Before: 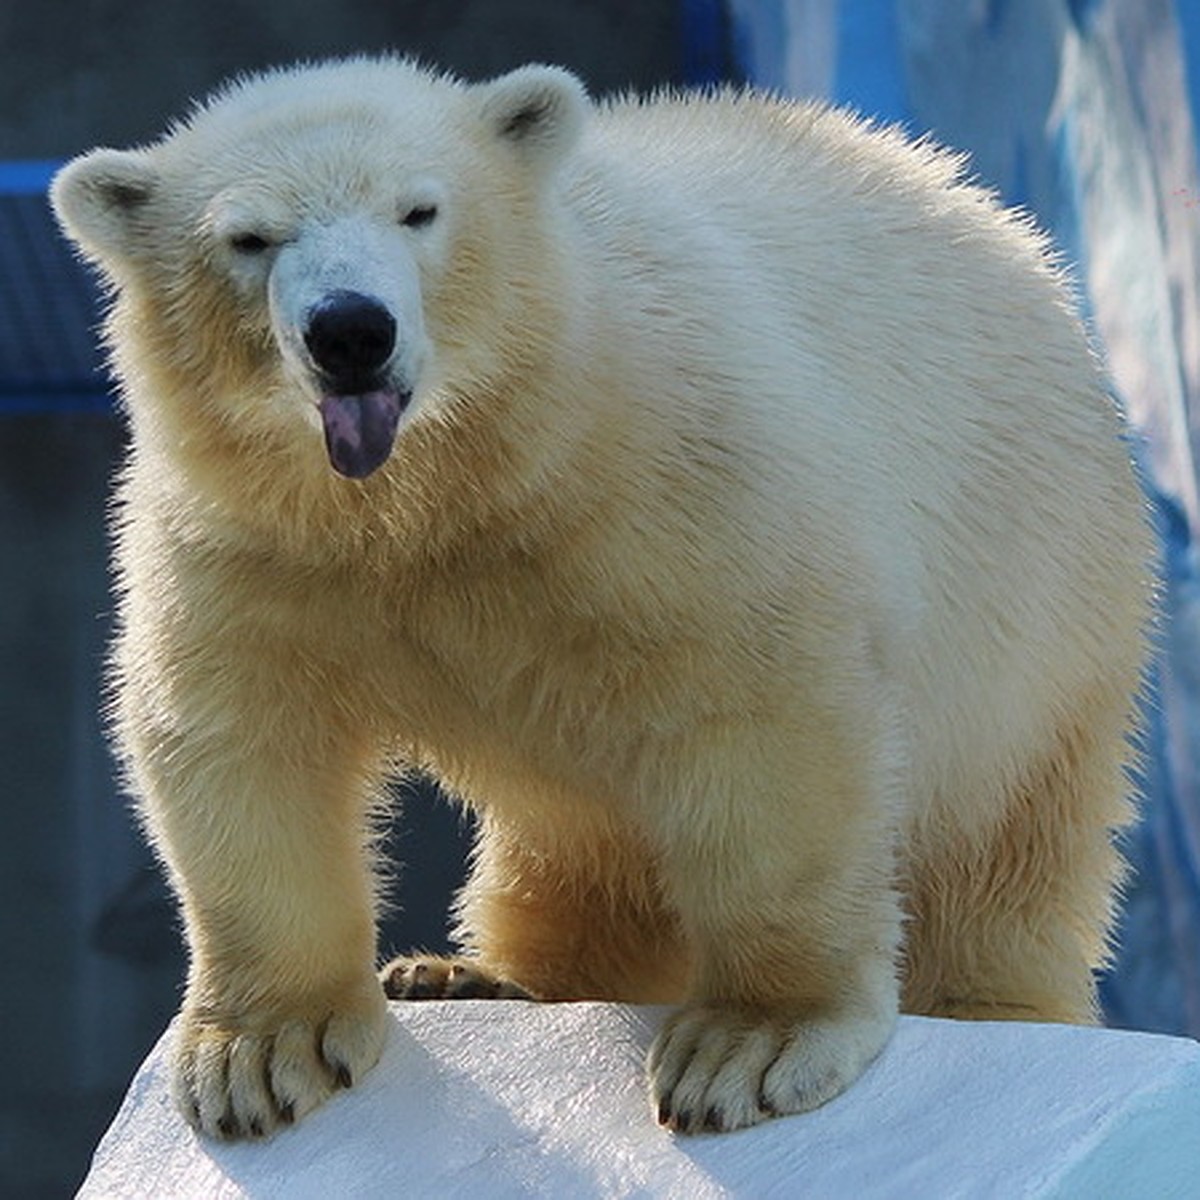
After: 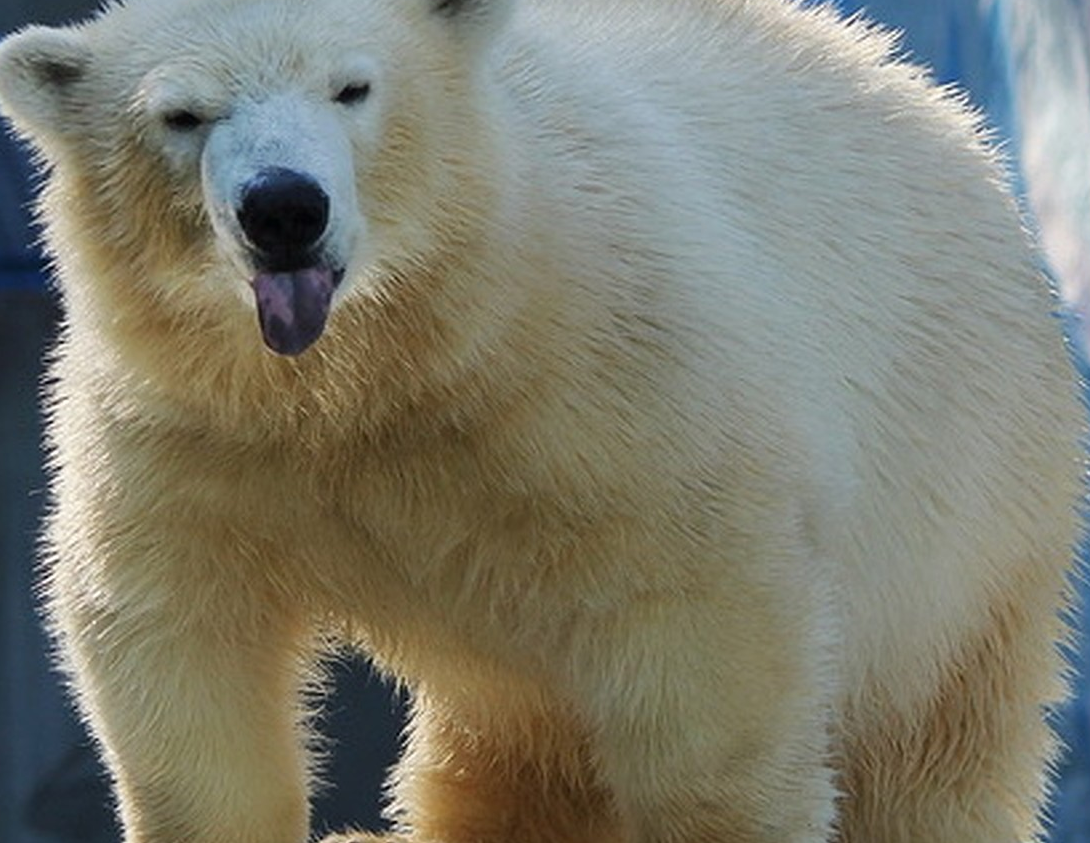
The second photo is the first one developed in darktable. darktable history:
crop: left 5.596%, top 10.314%, right 3.534%, bottom 19.395%
